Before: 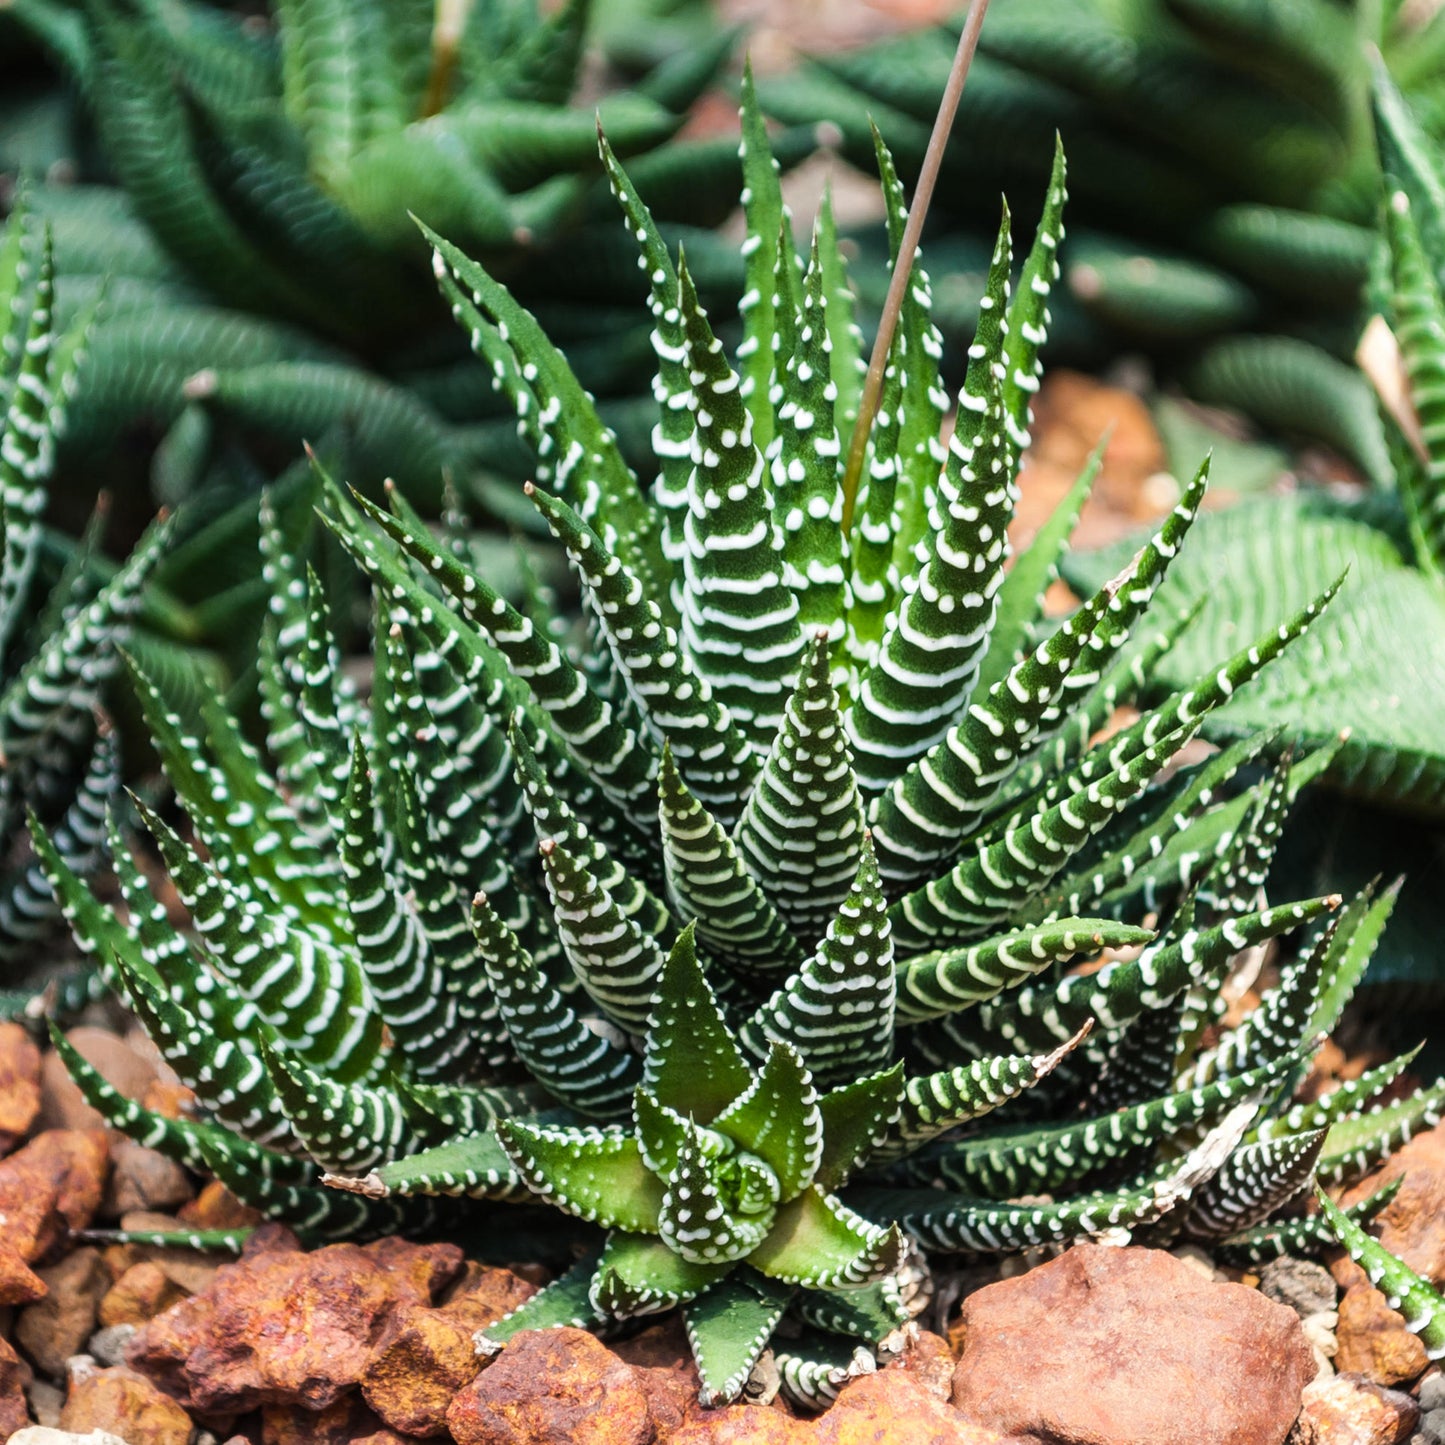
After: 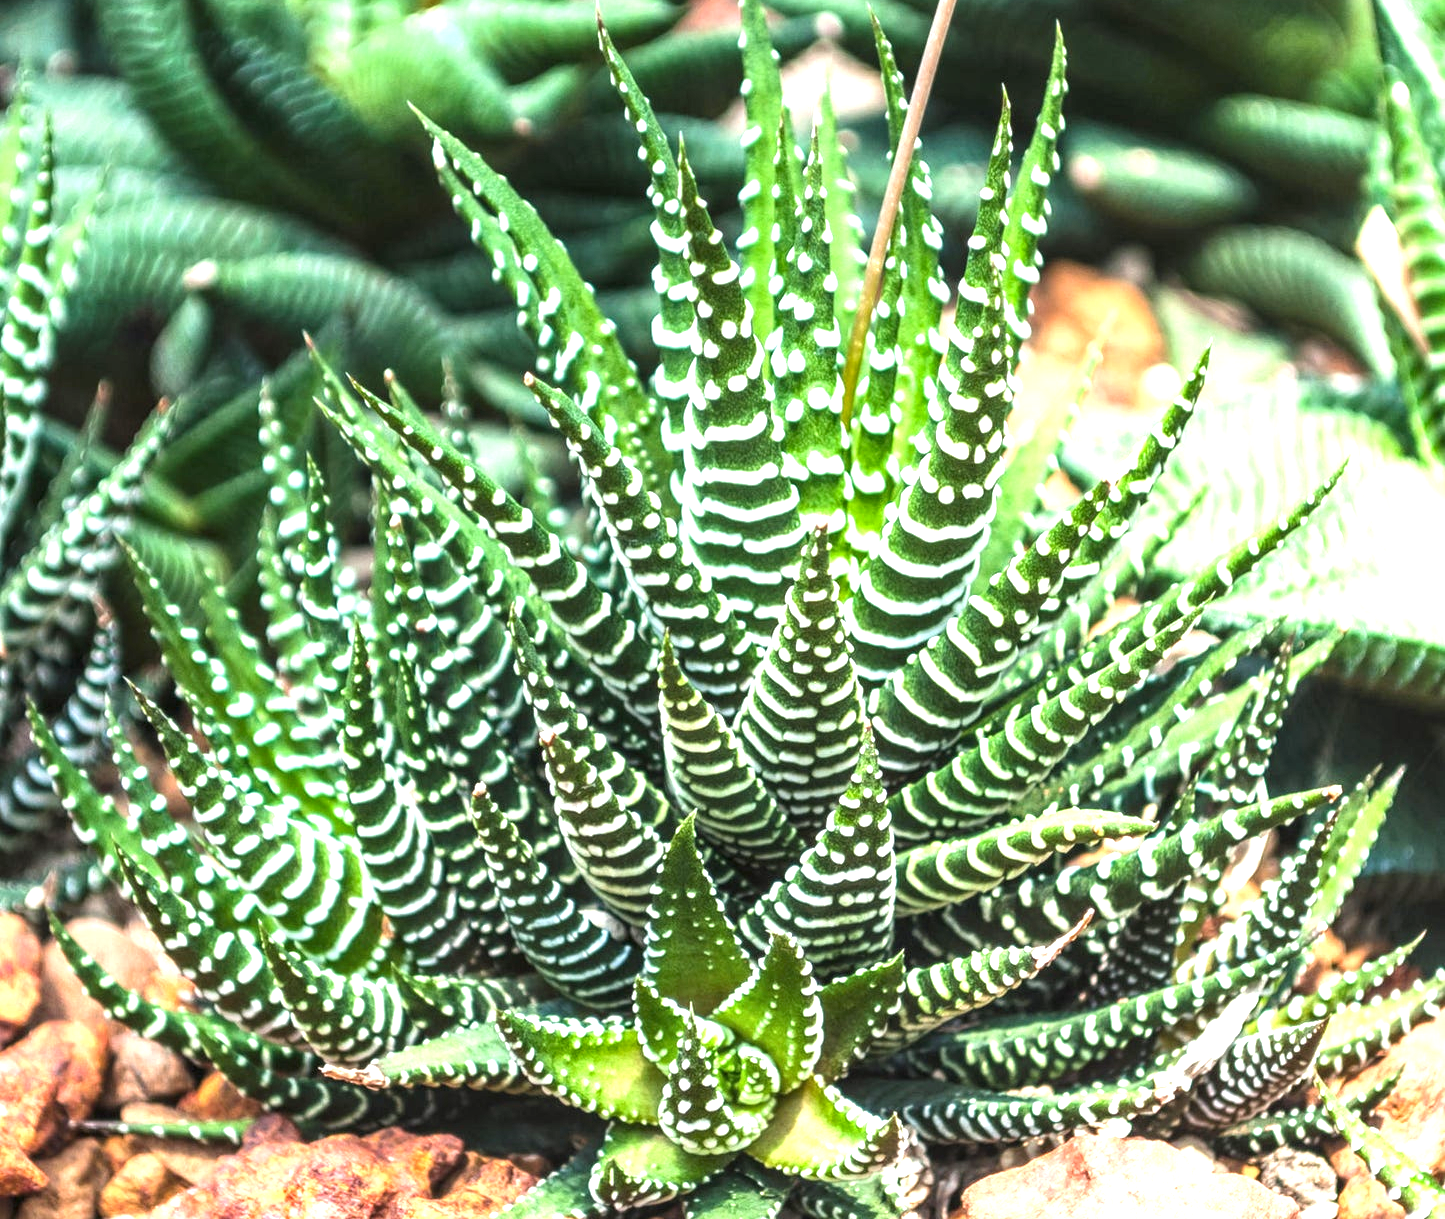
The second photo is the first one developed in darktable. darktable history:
exposure: black level correction 0, exposure 1.389 EV, compensate highlight preservation false
local contrast: on, module defaults
crop: top 7.572%, bottom 8.043%
